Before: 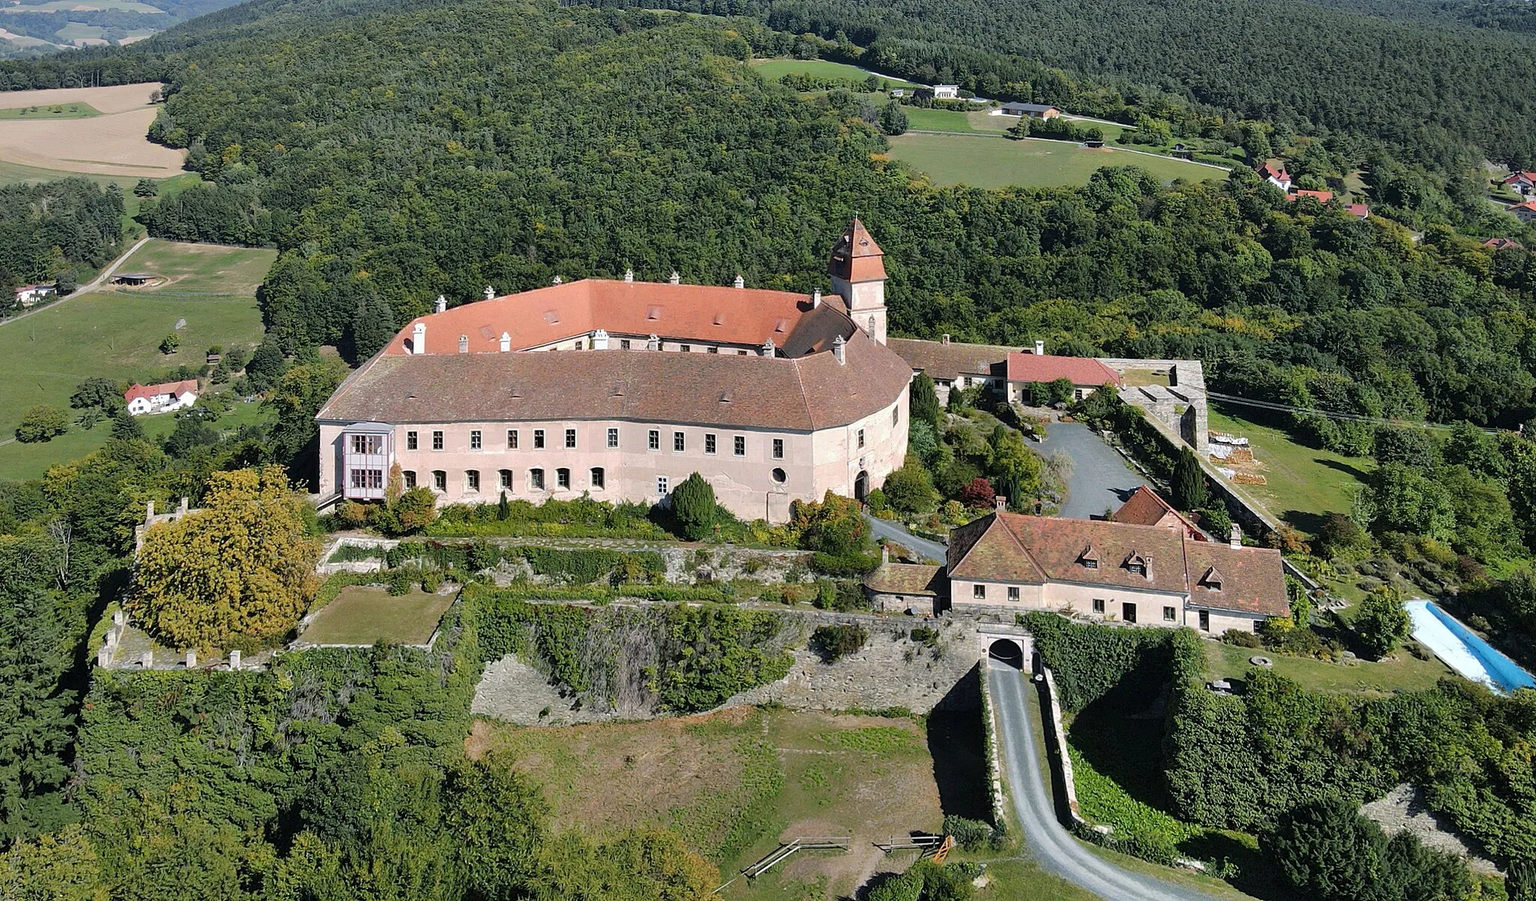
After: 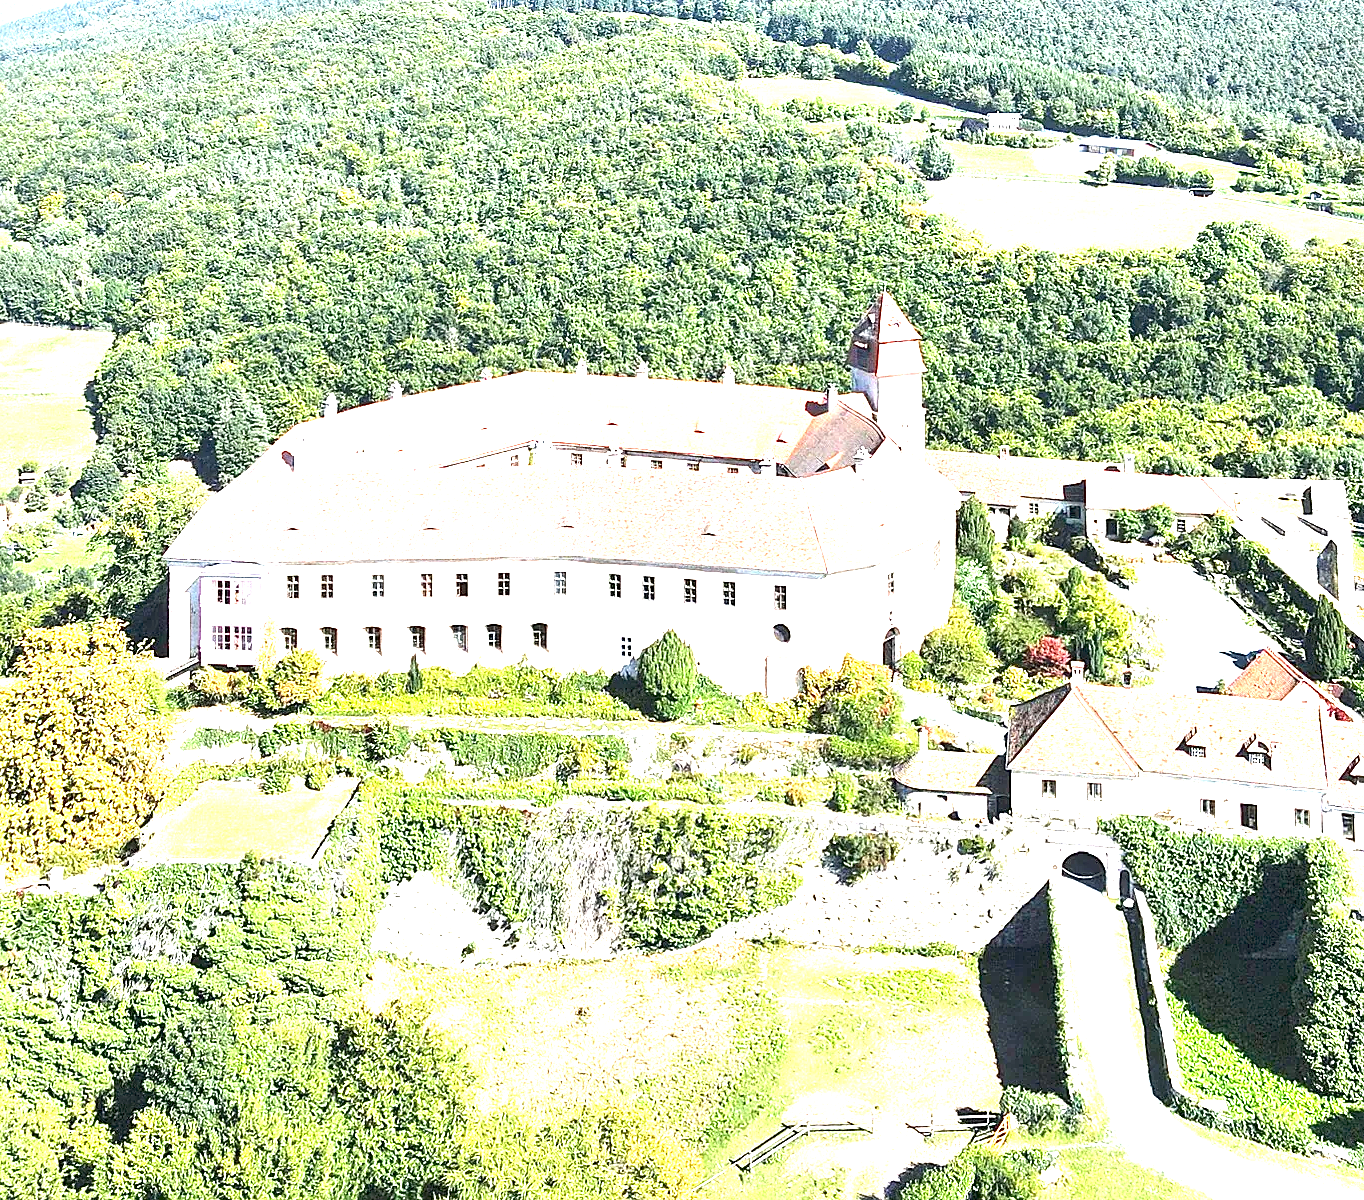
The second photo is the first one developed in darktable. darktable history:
sharpen: amount 0.215
crop and rotate: left 12.552%, right 20.824%
exposure: exposure 3.028 EV, compensate highlight preservation false
